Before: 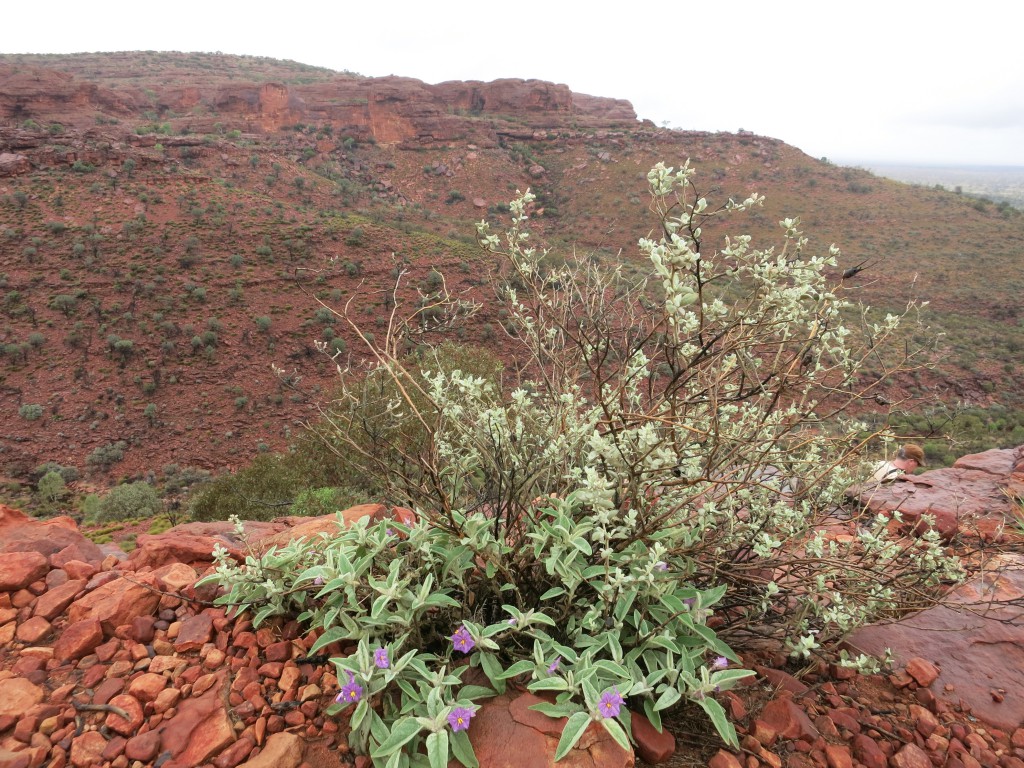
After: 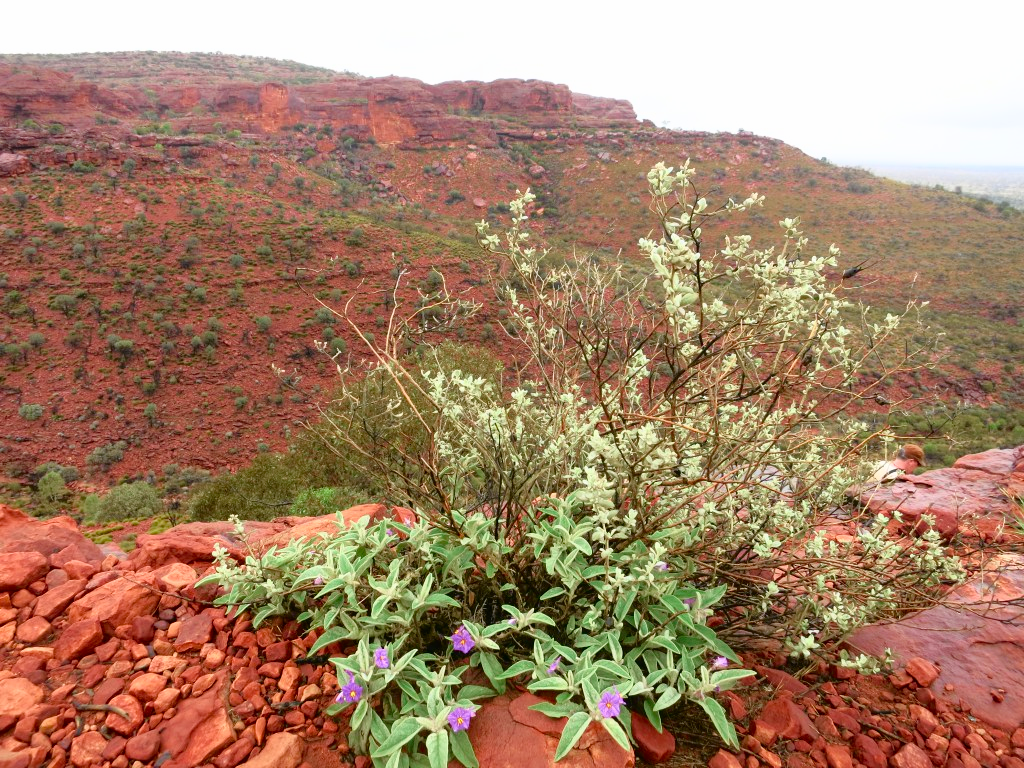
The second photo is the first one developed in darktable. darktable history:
color balance: contrast fulcrum 17.78%
tone equalizer: on, module defaults
tone curve: curves: ch0 [(0, 0.01) (0.037, 0.032) (0.131, 0.108) (0.275, 0.286) (0.483, 0.517) (0.61, 0.661) (0.697, 0.768) (0.797, 0.876) (0.888, 0.952) (0.997, 0.995)]; ch1 [(0, 0) (0.312, 0.262) (0.425, 0.402) (0.5, 0.5) (0.527, 0.532) (0.556, 0.585) (0.683, 0.706) (0.746, 0.77) (1, 1)]; ch2 [(0, 0) (0.223, 0.185) (0.333, 0.284) (0.432, 0.4) (0.502, 0.502) (0.525, 0.527) (0.545, 0.564) (0.587, 0.613) (0.636, 0.654) (0.711, 0.729) (0.845, 0.855) (0.998, 0.977)], color space Lab, independent channels, preserve colors none
color balance rgb: perceptual saturation grading › global saturation 20%, perceptual saturation grading › highlights -25%, perceptual saturation grading › shadows 25%
